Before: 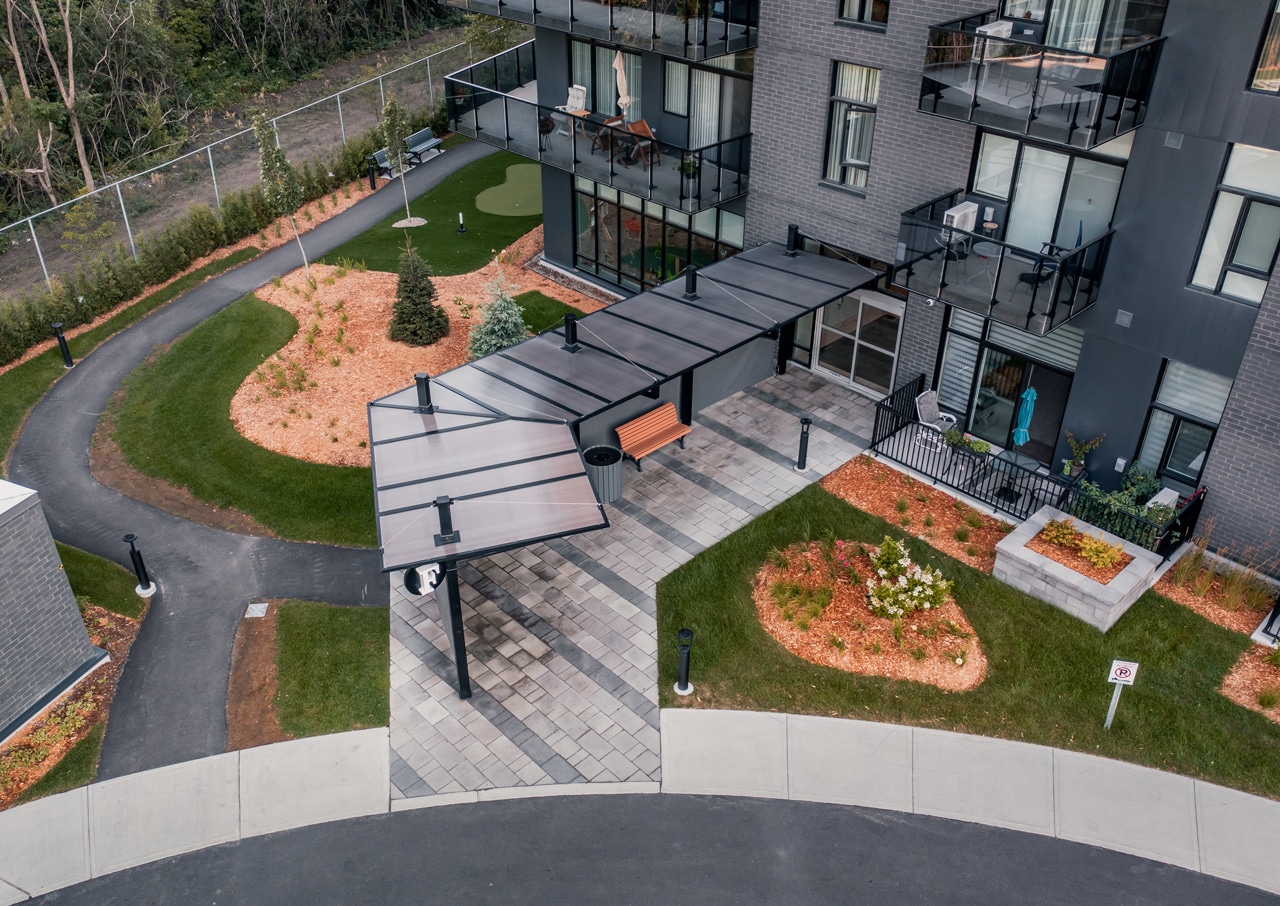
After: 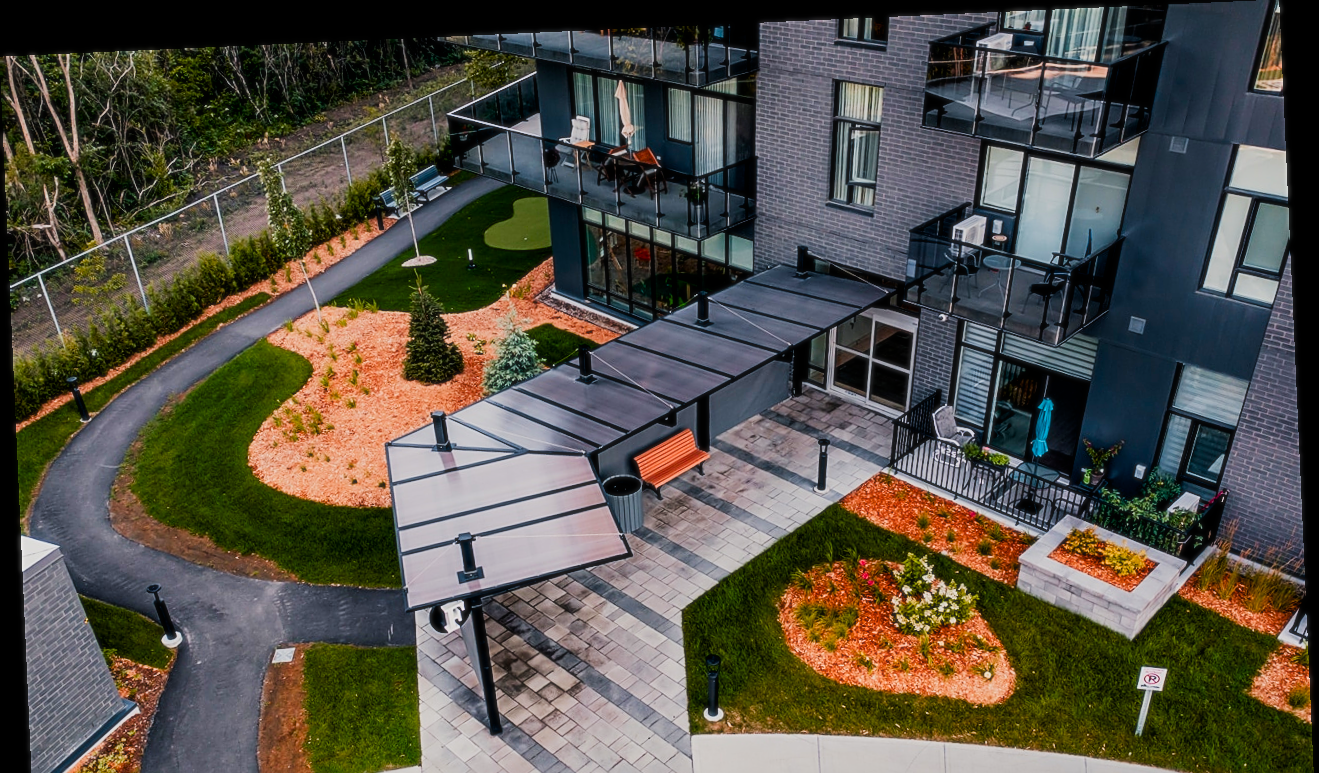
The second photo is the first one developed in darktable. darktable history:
crop: bottom 19.644%
contrast brightness saturation: brightness -0.02, saturation 0.35
rotate and perspective: rotation -2.56°, automatic cropping off
soften: size 10%, saturation 50%, brightness 0.2 EV, mix 10%
filmic rgb: black relative exposure -5 EV, white relative exposure 3.5 EV, hardness 3.19, contrast 1.4, highlights saturation mix -50%
color balance rgb: global offset › luminance -0.5%, perceptual saturation grading › highlights -17.77%, perceptual saturation grading › mid-tones 33.1%, perceptual saturation grading › shadows 50.52%, perceptual brilliance grading › highlights 10.8%, perceptual brilliance grading › shadows -10.8%, global vibrance 24.22%, contrast -25%
sharpen: on, module defaults
